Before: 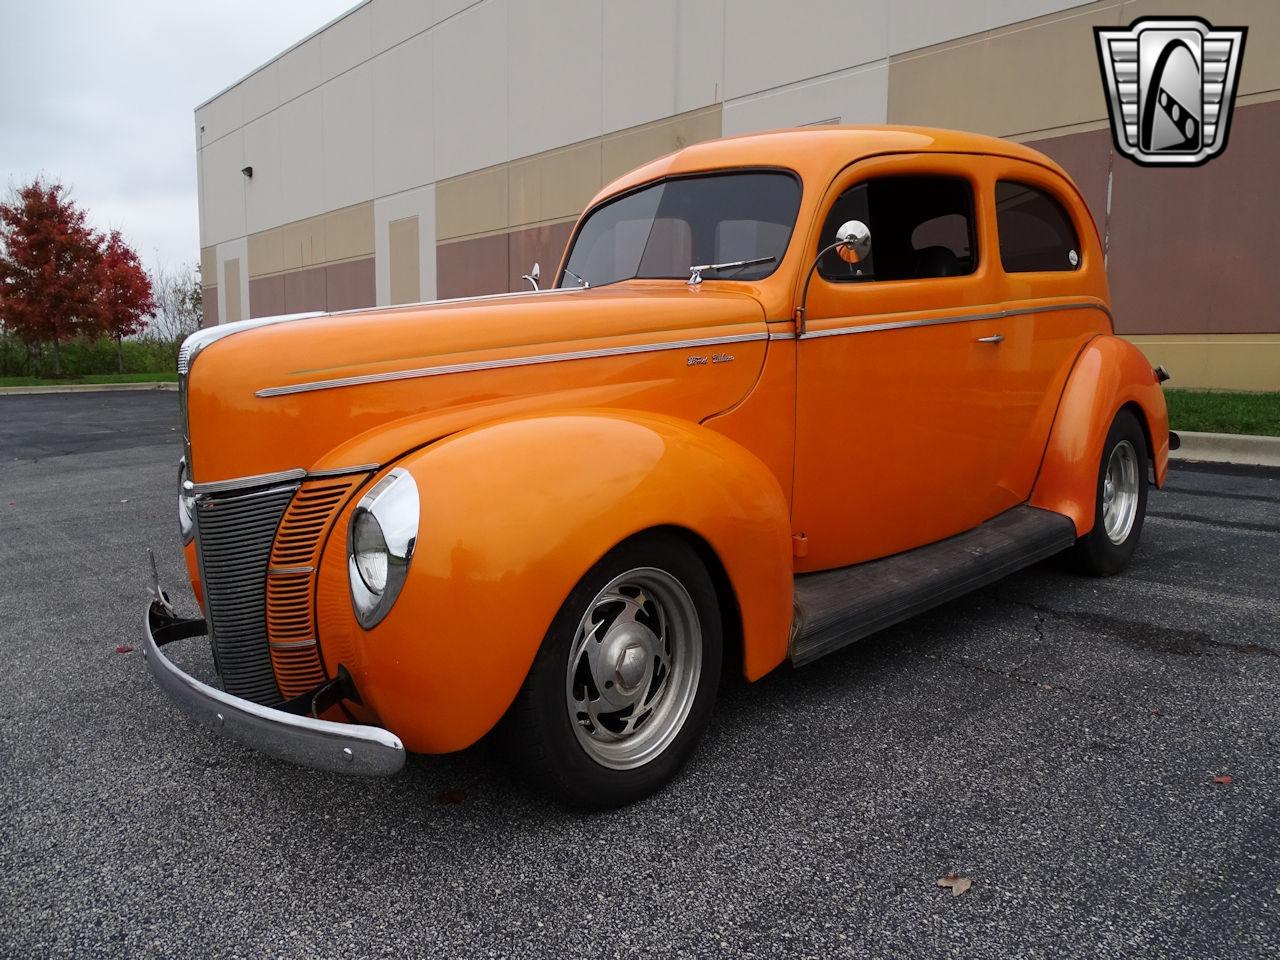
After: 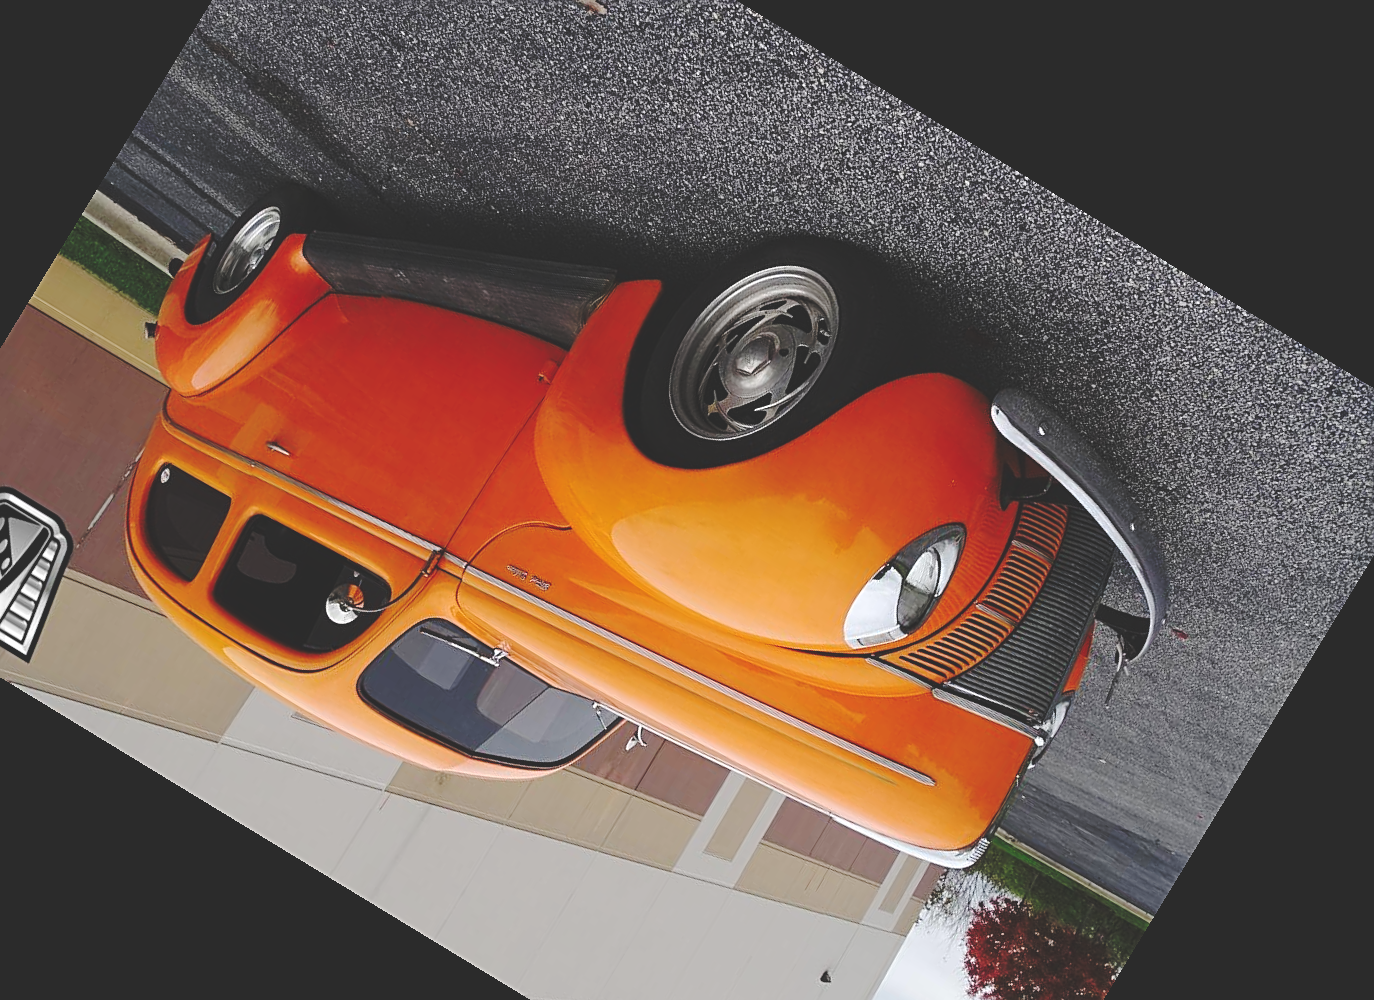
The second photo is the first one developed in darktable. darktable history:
crop and rotate: angle 148.68°, left 9.111%, top 15.603%, right 4.588%, bottom 17.041%
base curve: curves: ch0 [(0, 0.024) (0.055, 0.065) (0.121, 0.166) (0.236, 0.319) (0.693, 0.726) (1, 1)], preserve colors none
sharpen: on, module defaults
